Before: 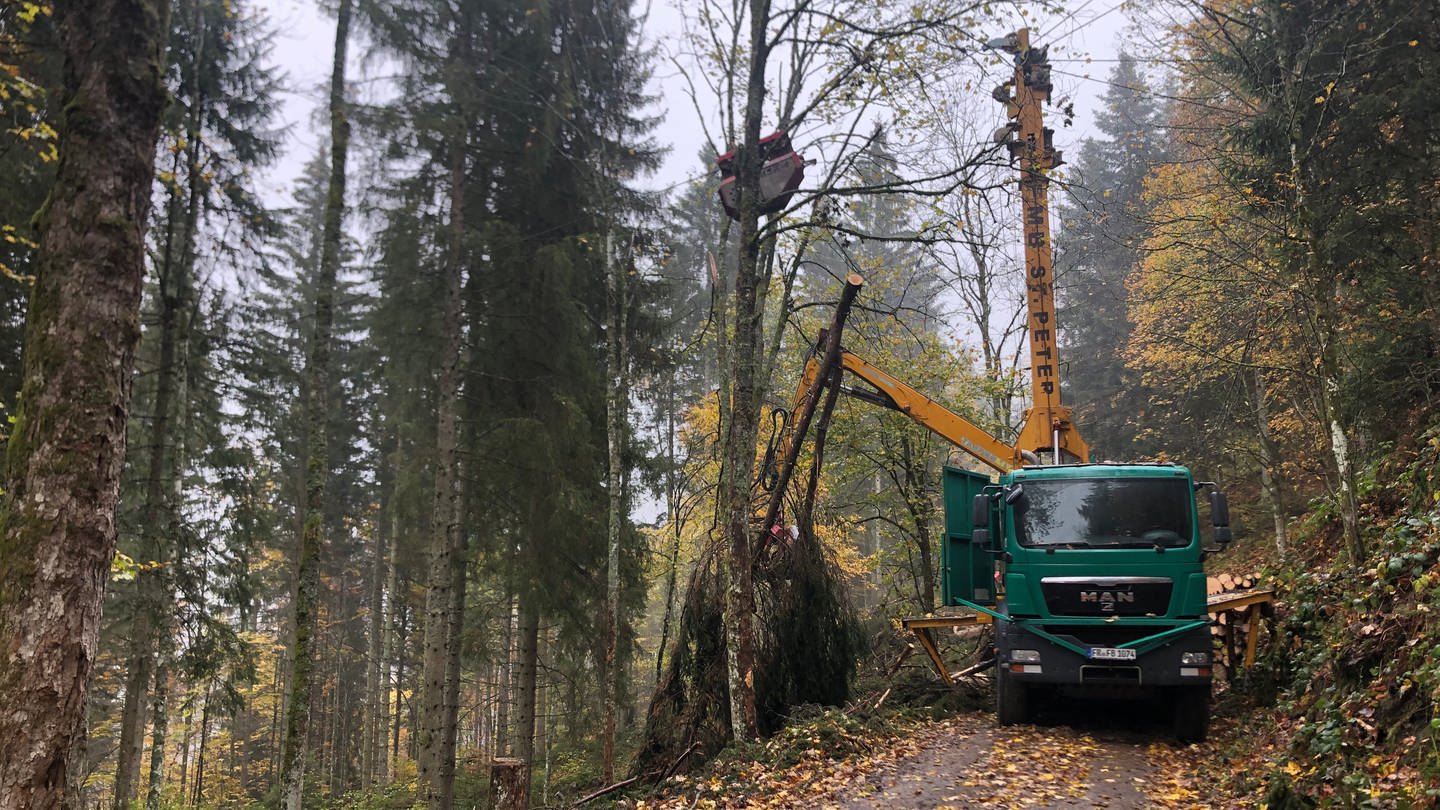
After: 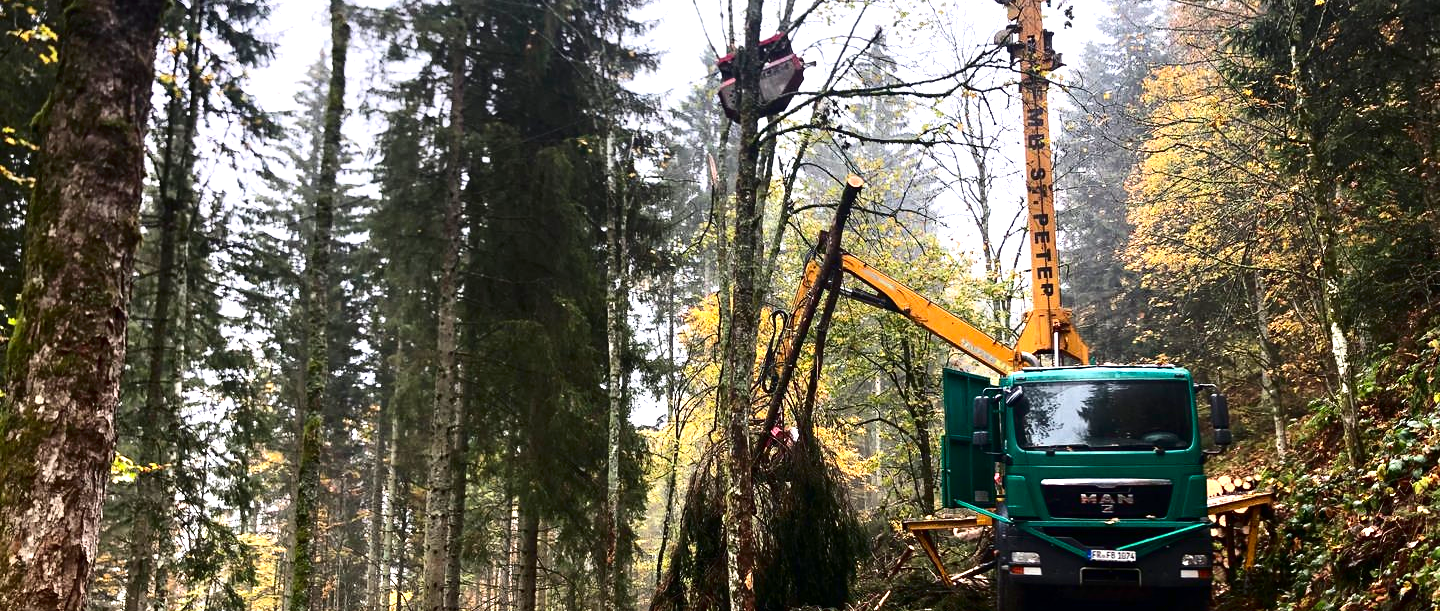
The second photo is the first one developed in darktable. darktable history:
exposure: black level correction 0, exposure 1.294 EV, compensate exposure bias true, compensate highlight preservation false
contrast brightness saturation: contrast 0.238, brightness -0.221, saturation 0.143
crop and rotate: top 12.163%, bottom 12.402%
